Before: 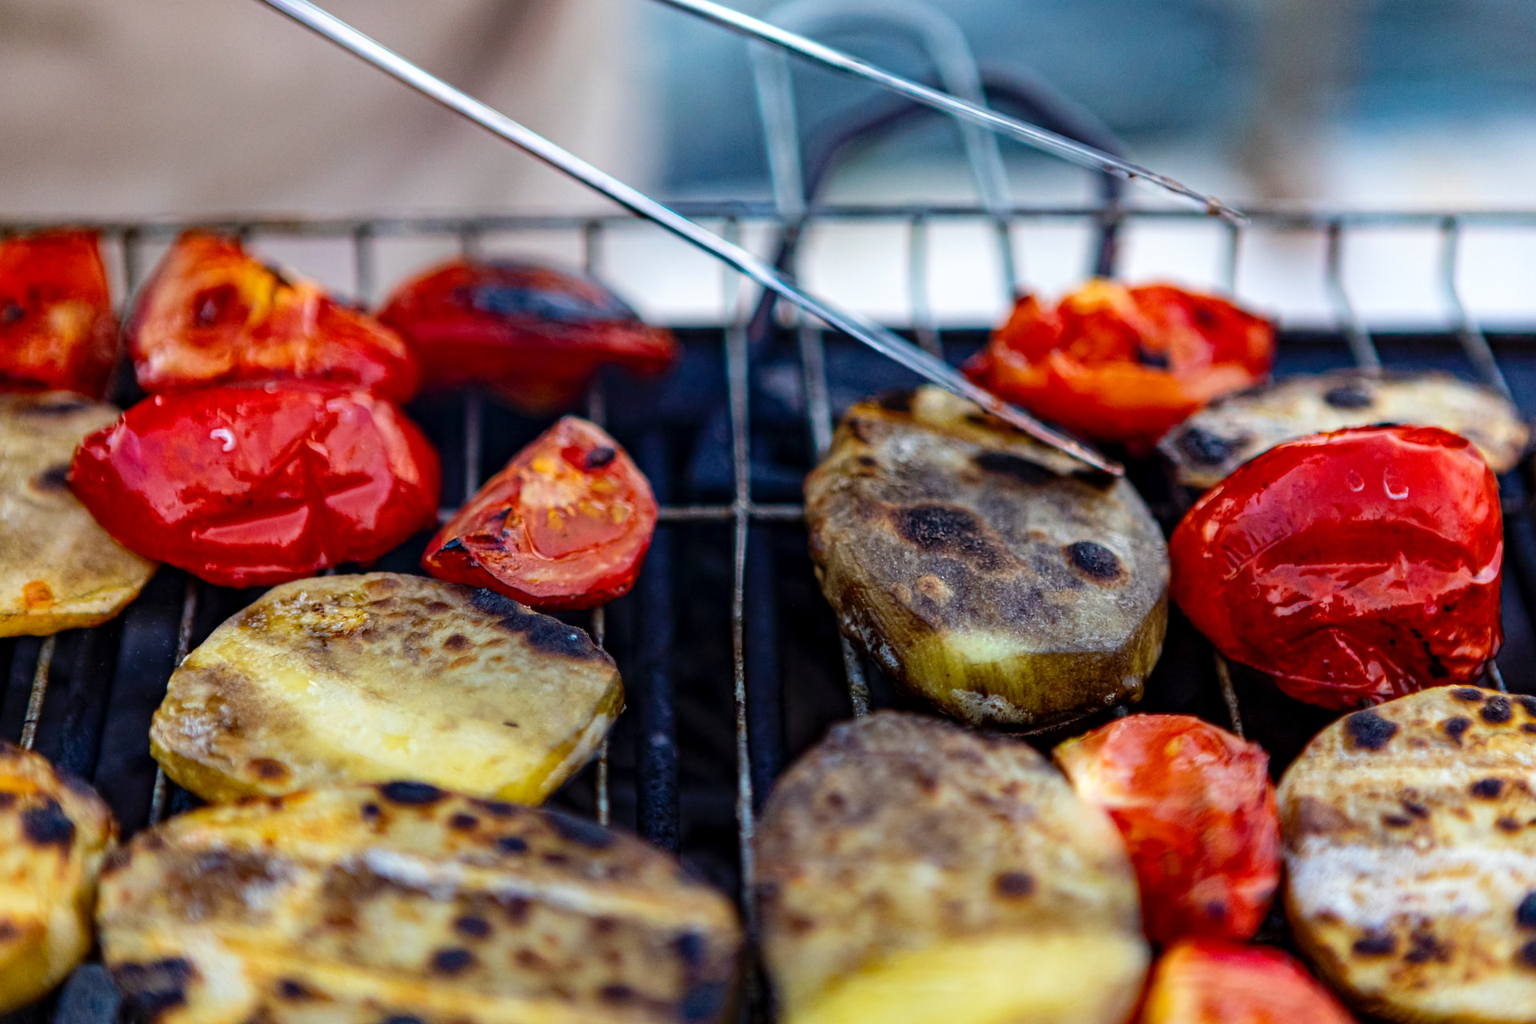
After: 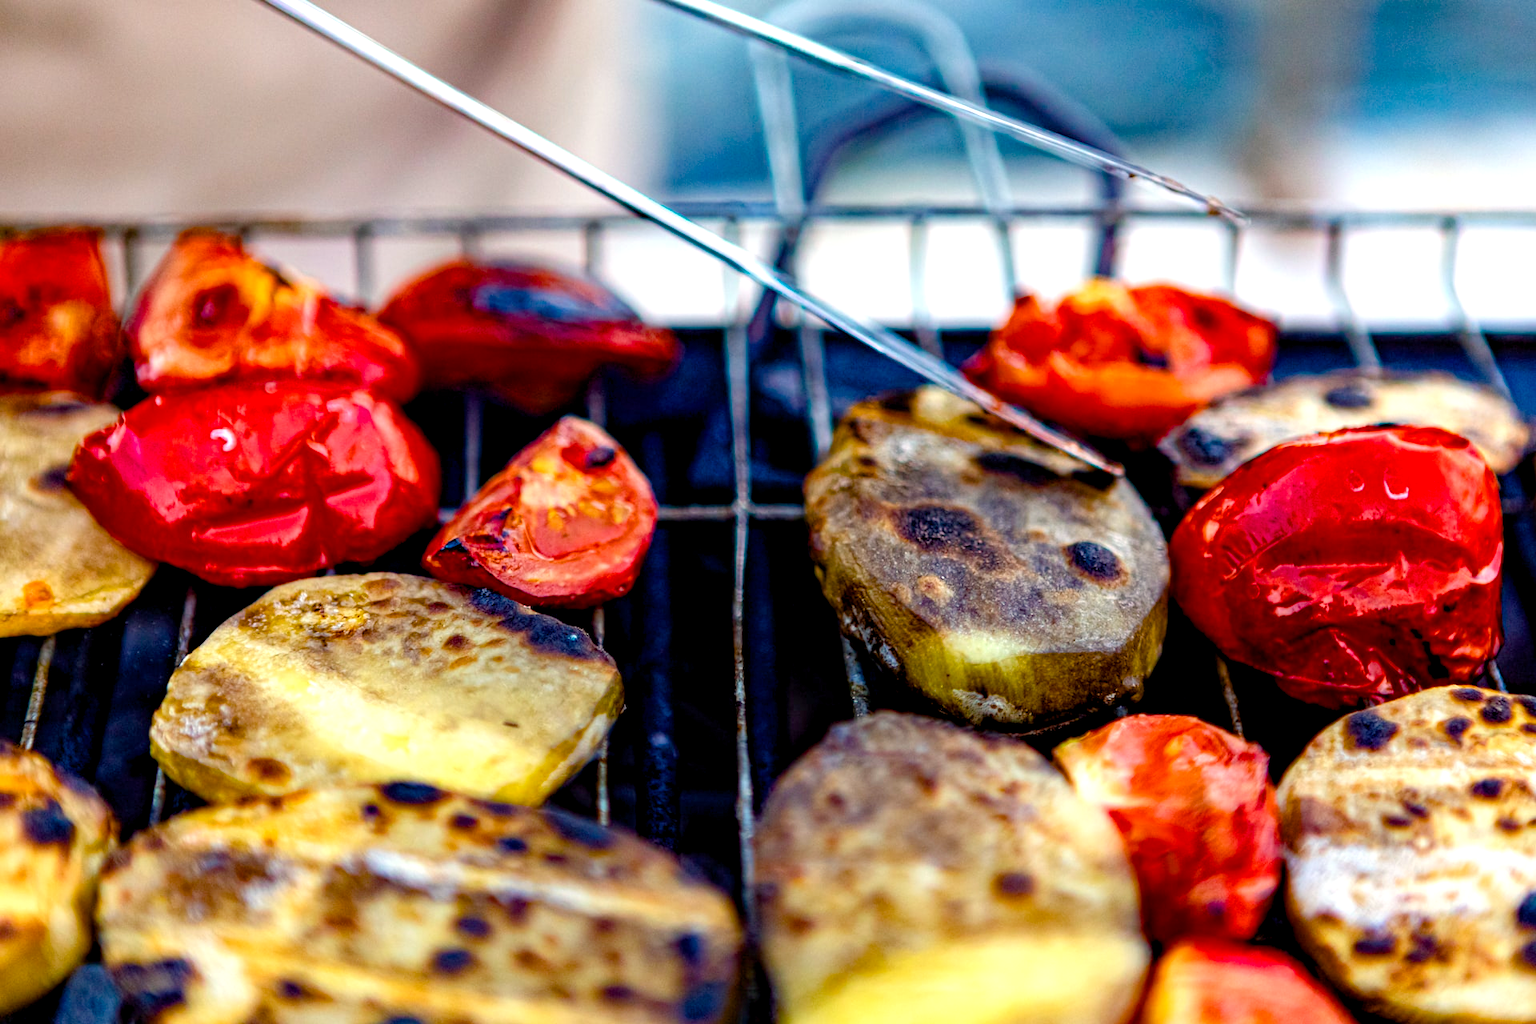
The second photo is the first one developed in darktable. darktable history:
color balance rgb: shadows lift › chroma 1%, shadows lift › hue 240.84°, highlights gain › chroma 2%, highlights gain › hue 73.2°, global offset › luminance -0.5%, perceptual saturation grading › global saturation 20%, perceptual saturation grading › highlights -25%, perceptual saturation grading › shadows 50%, global vibrance 15%
exposure: exposure 0.559 EV, compensate highlight preservation false
